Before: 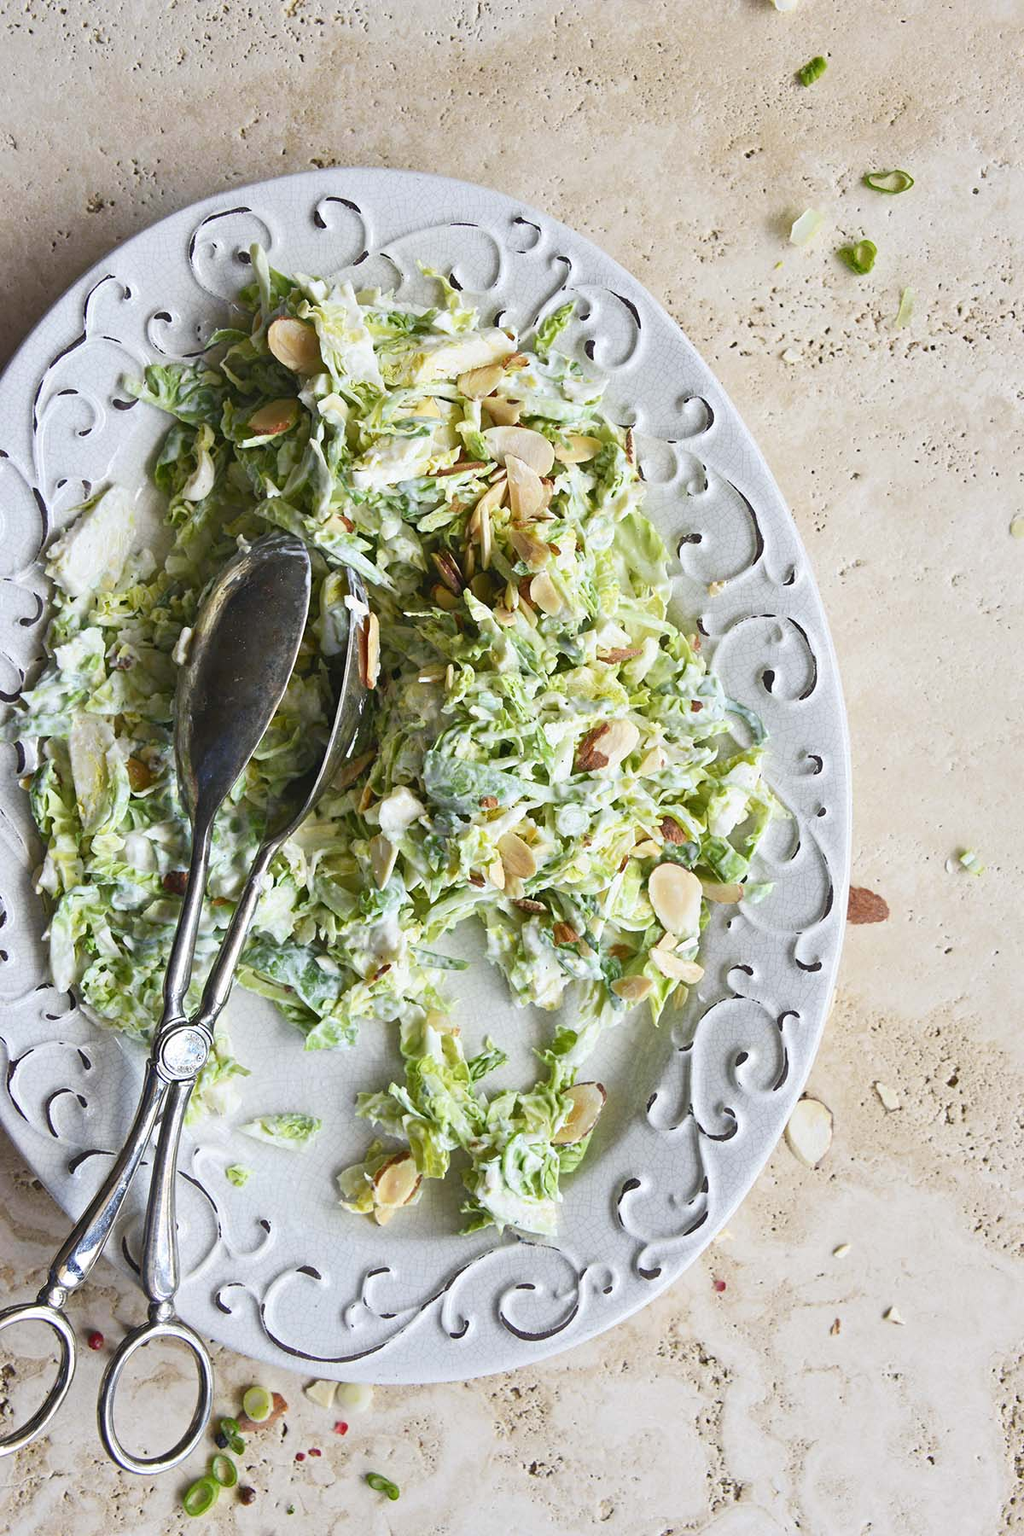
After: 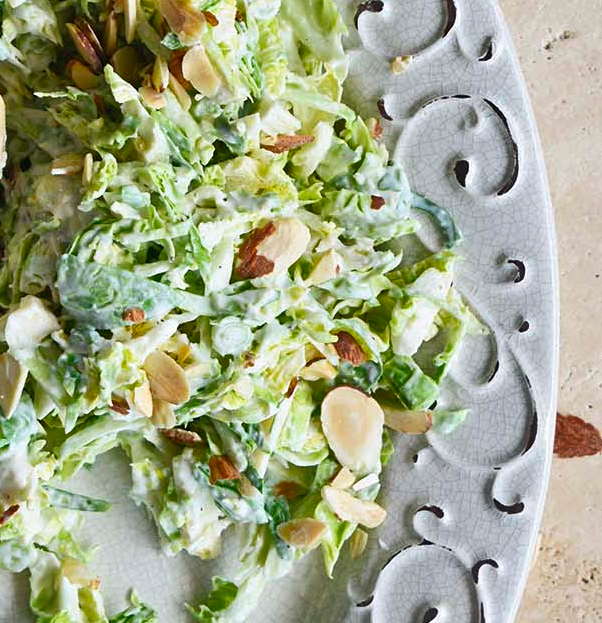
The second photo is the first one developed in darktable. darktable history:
crop: left 36.607%, top 34.735%, right 13.146%, bottom 30.611%
shadows and highlights: white point adjustment 0.05, highlights color adjustment 55.9%, soften with gaussian
